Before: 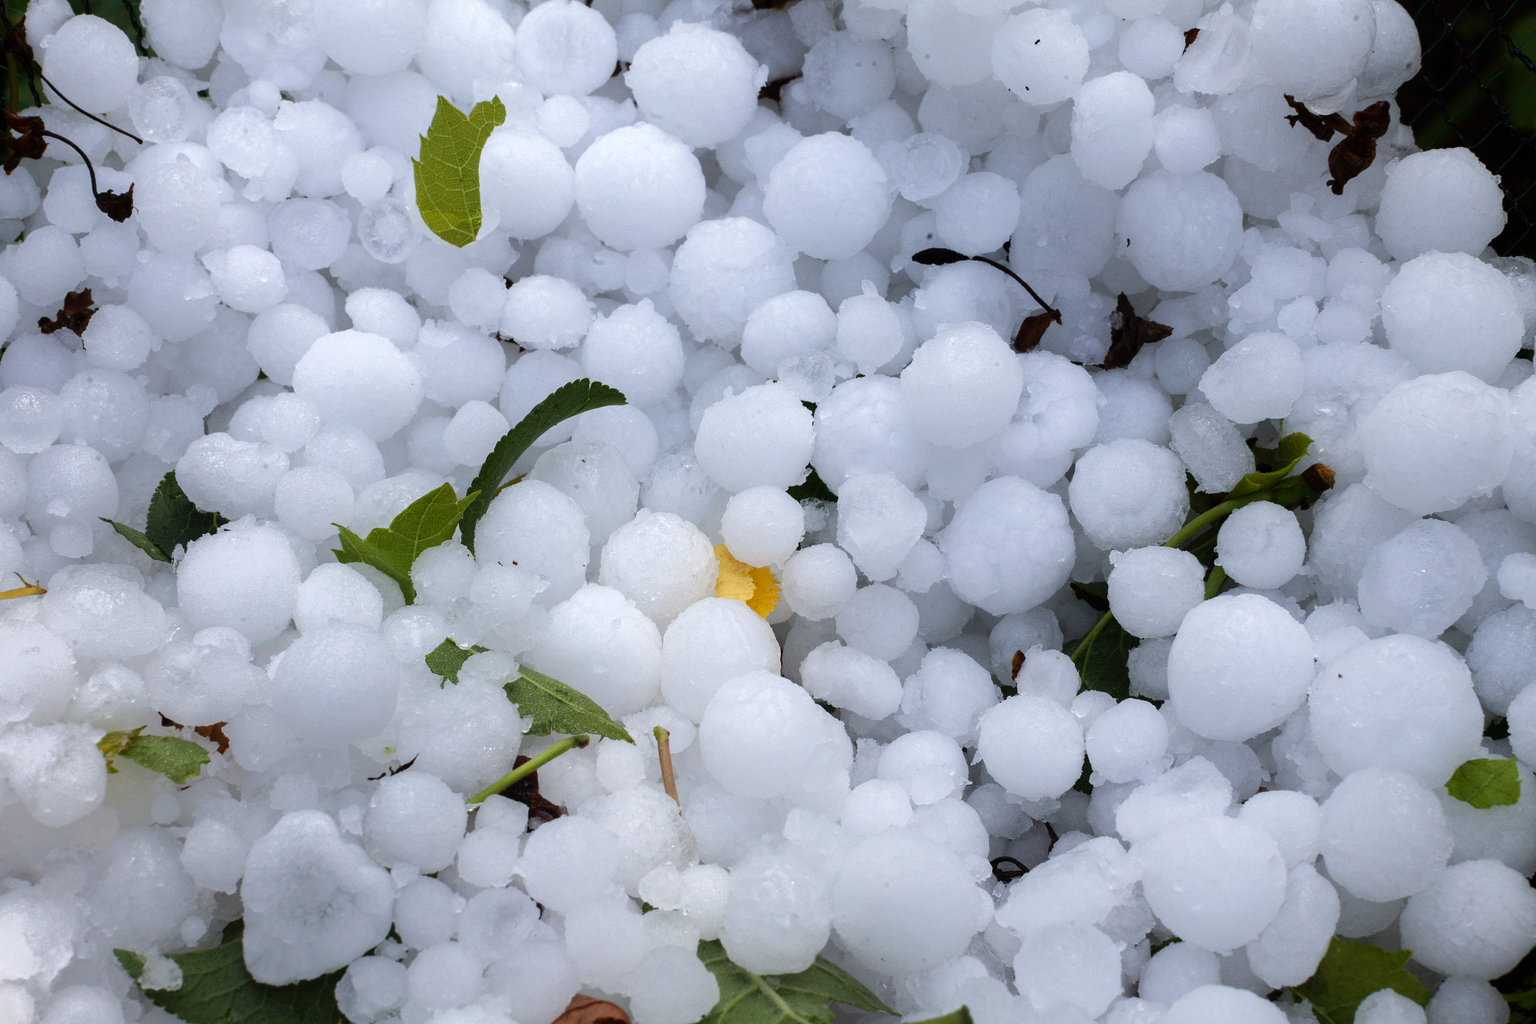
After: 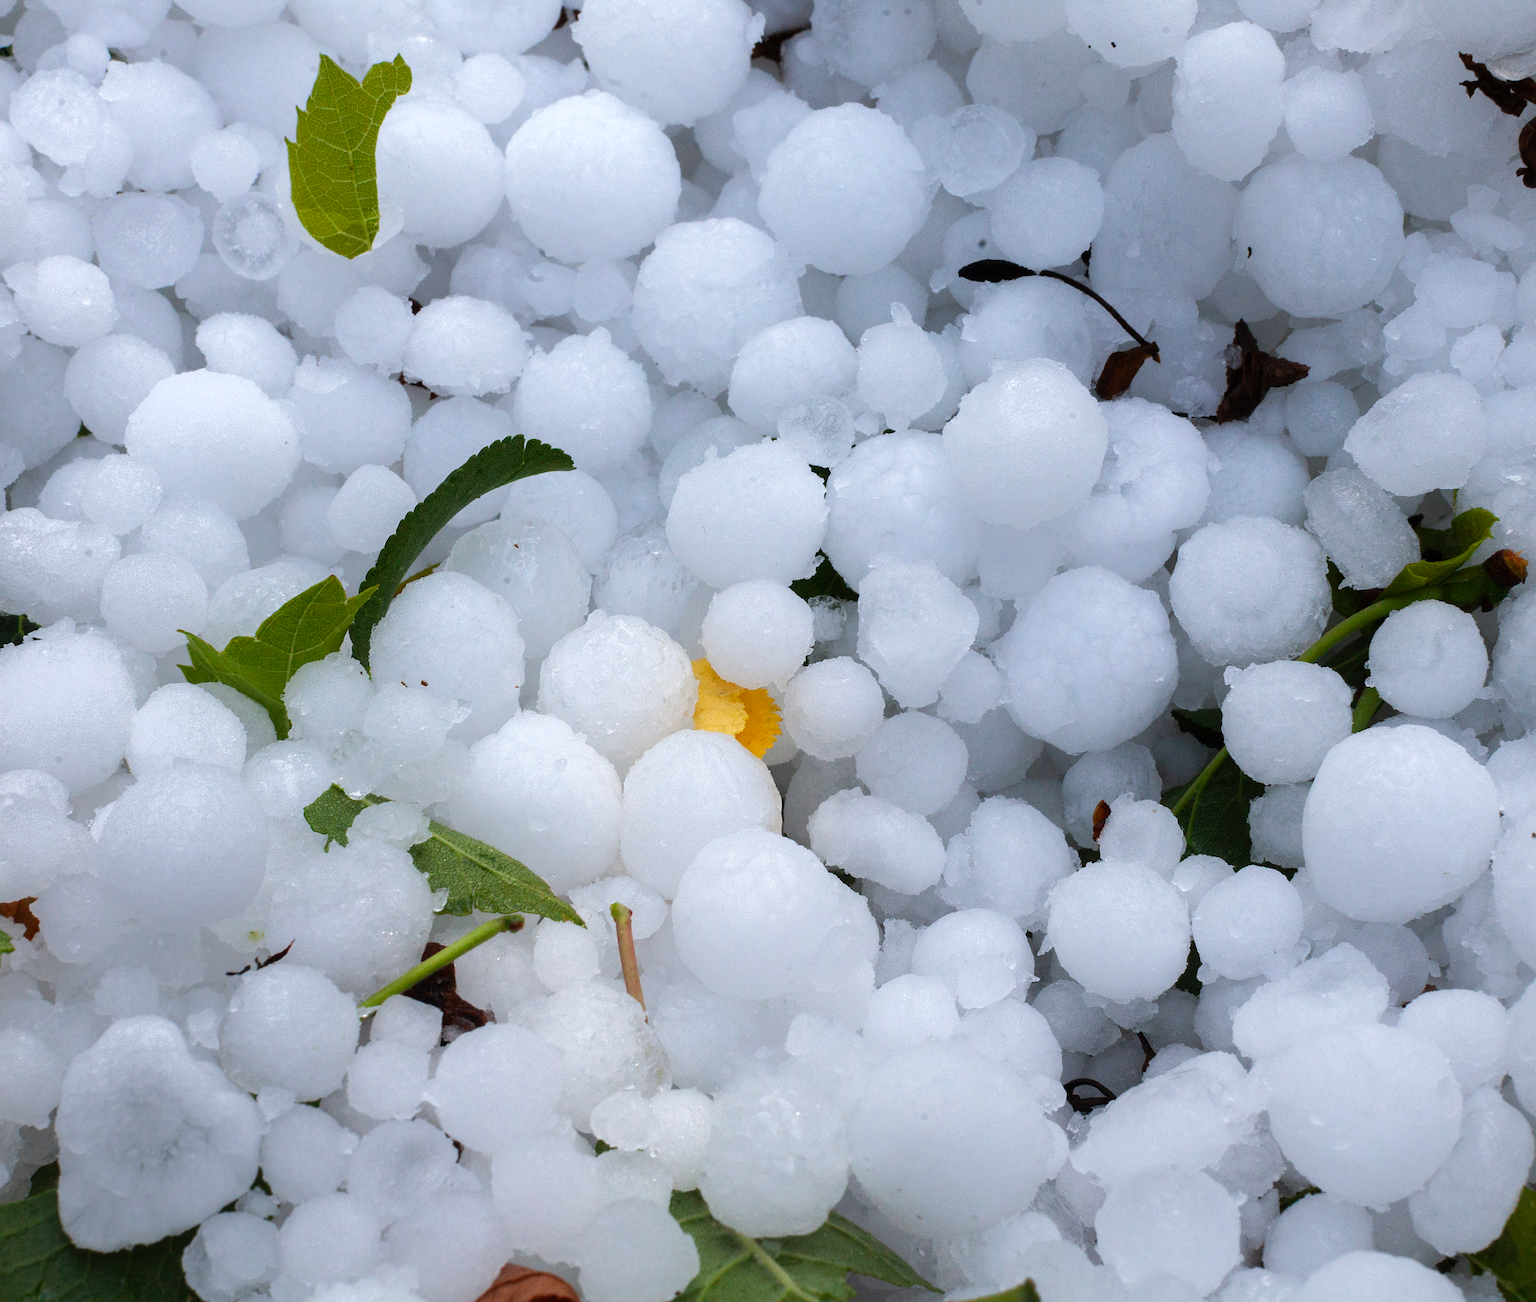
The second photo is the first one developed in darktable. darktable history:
crop and rotate: left 13.056%, top 5.429%, right 12.612%
